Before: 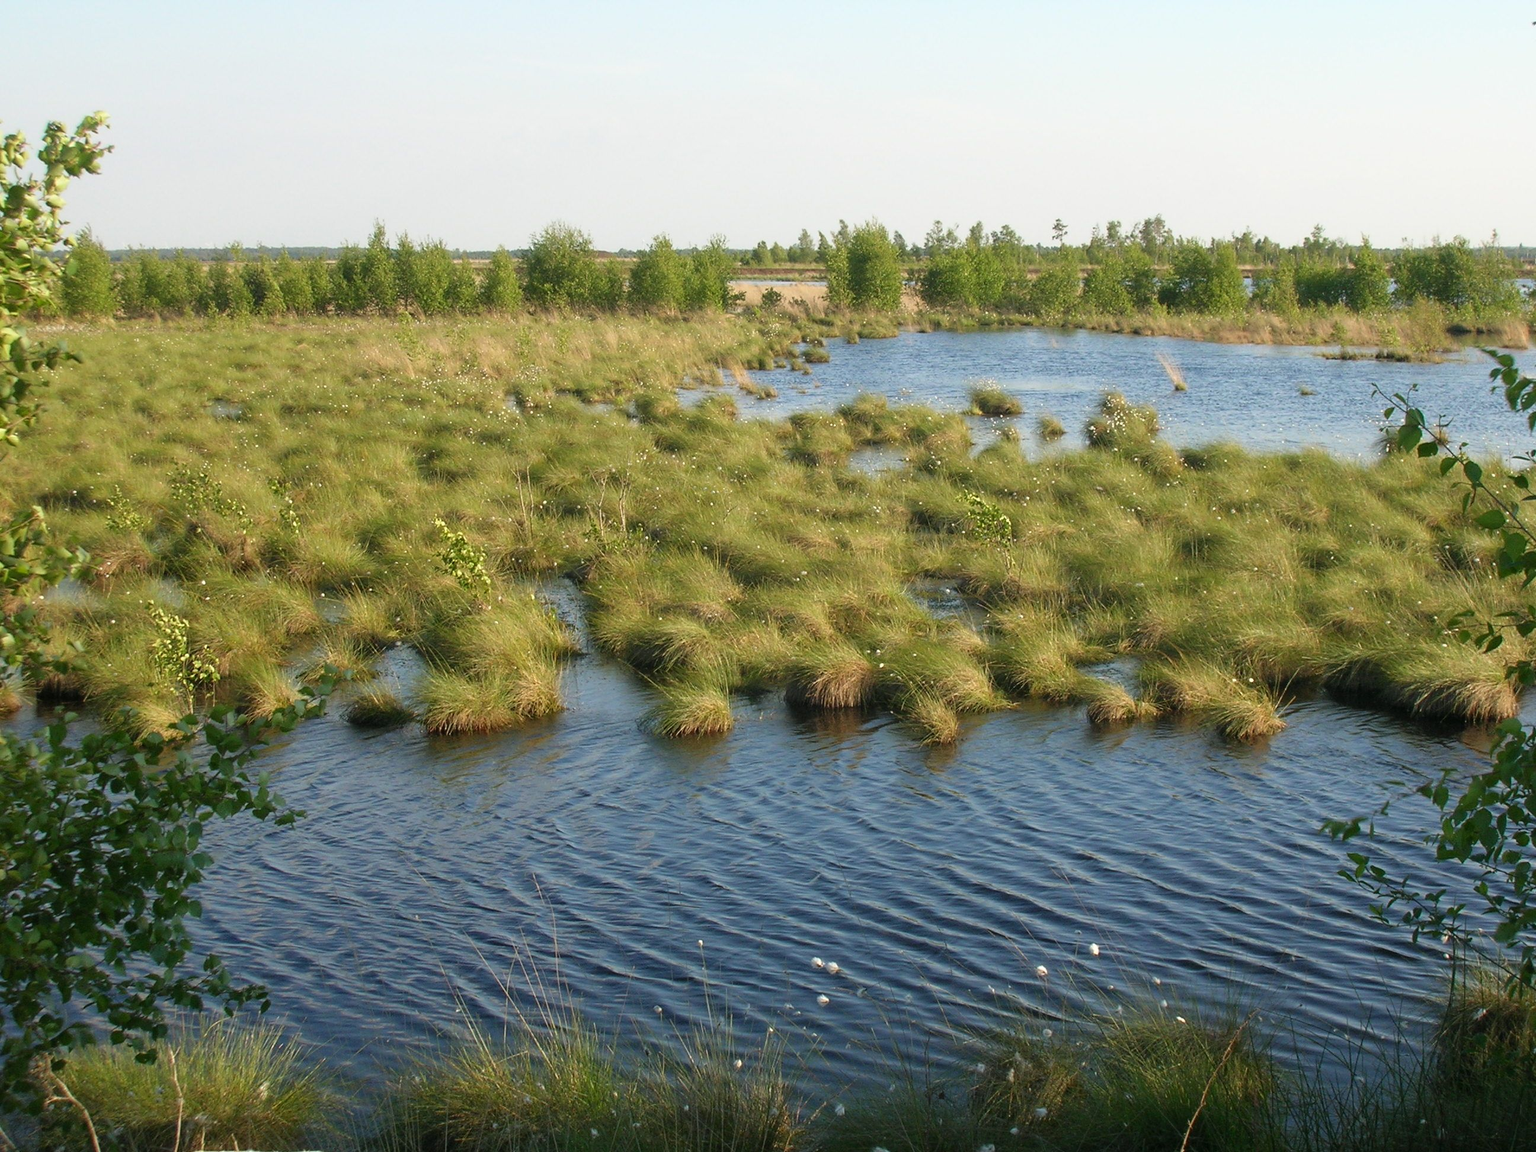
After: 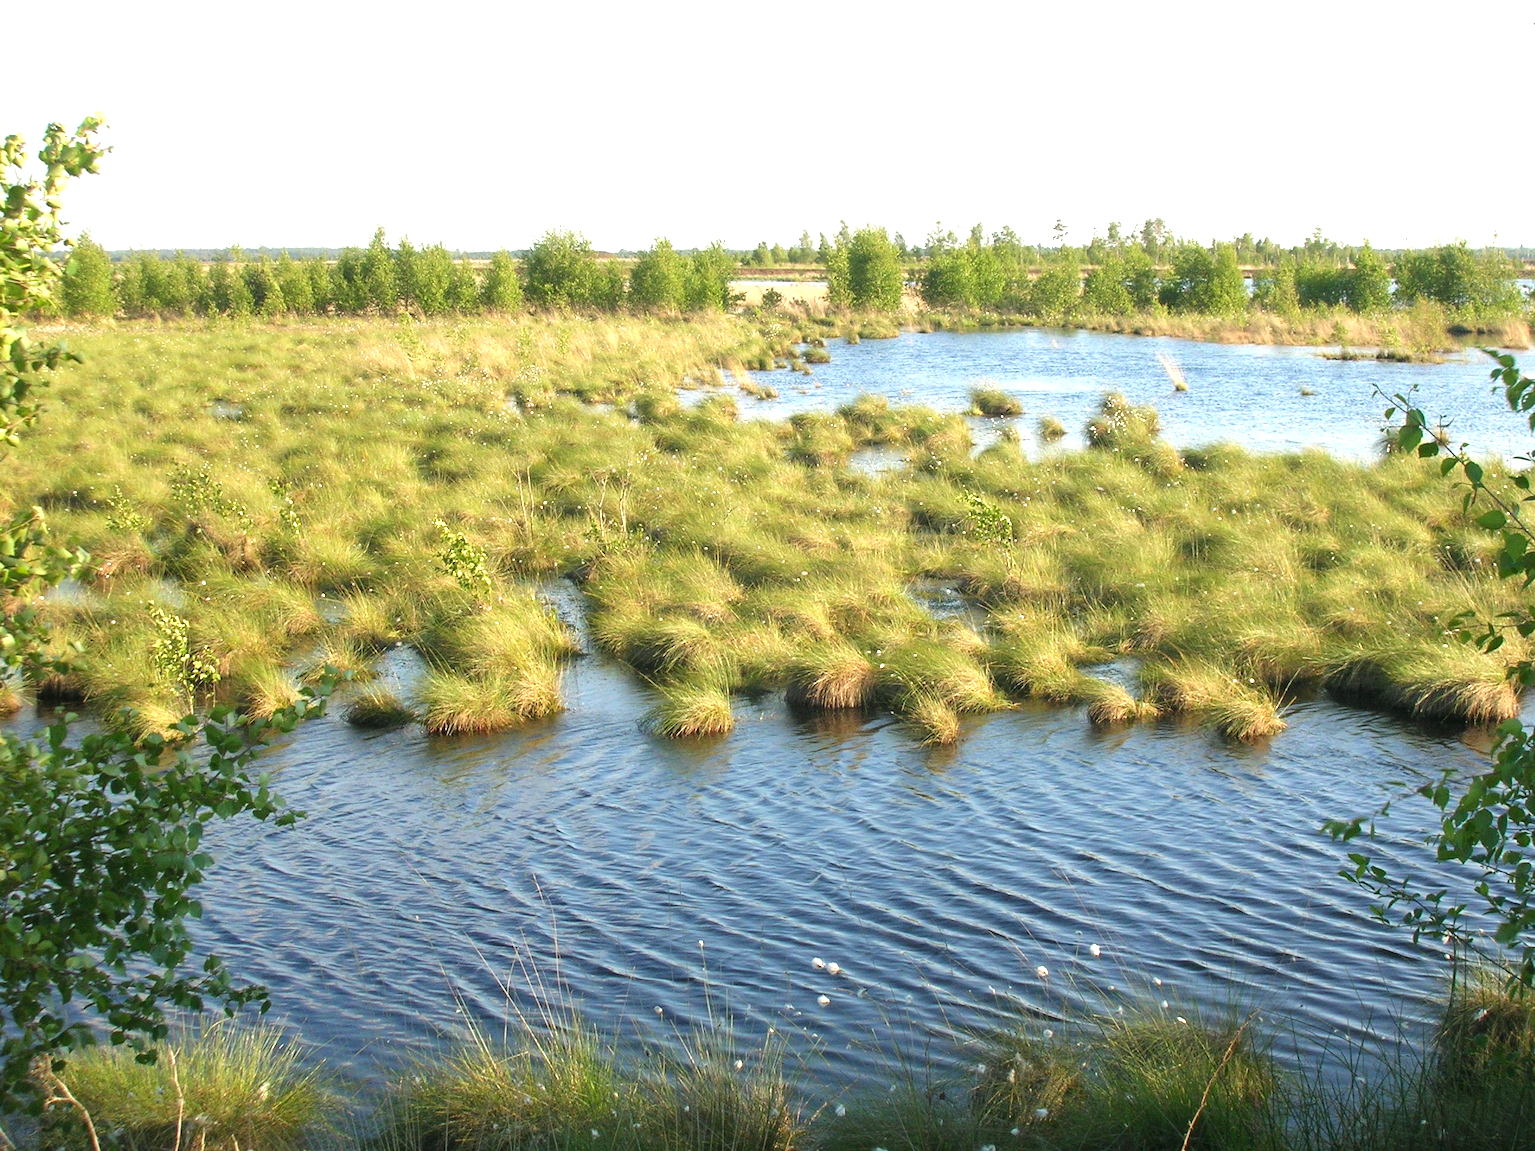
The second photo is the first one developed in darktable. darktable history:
exposure: black level correction 0, exposure 1.015 EV, compensate exposure bias true, compensate highlight preservation false
